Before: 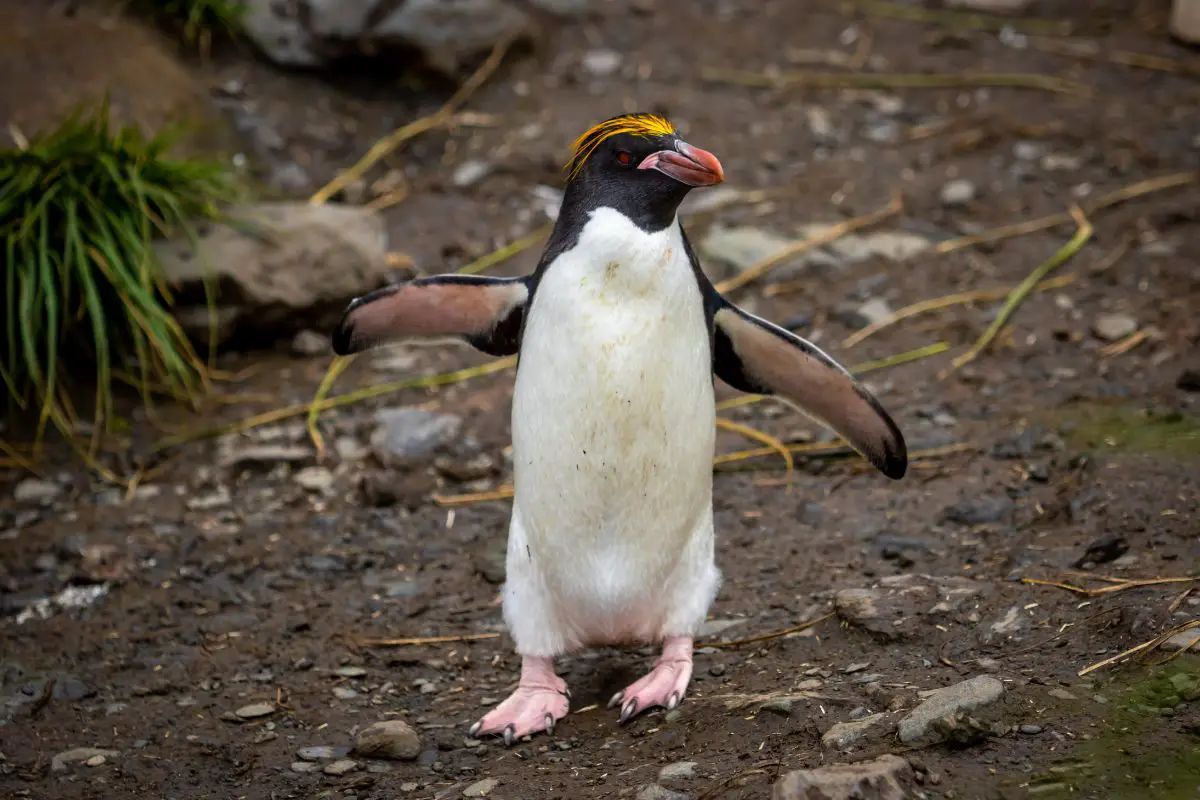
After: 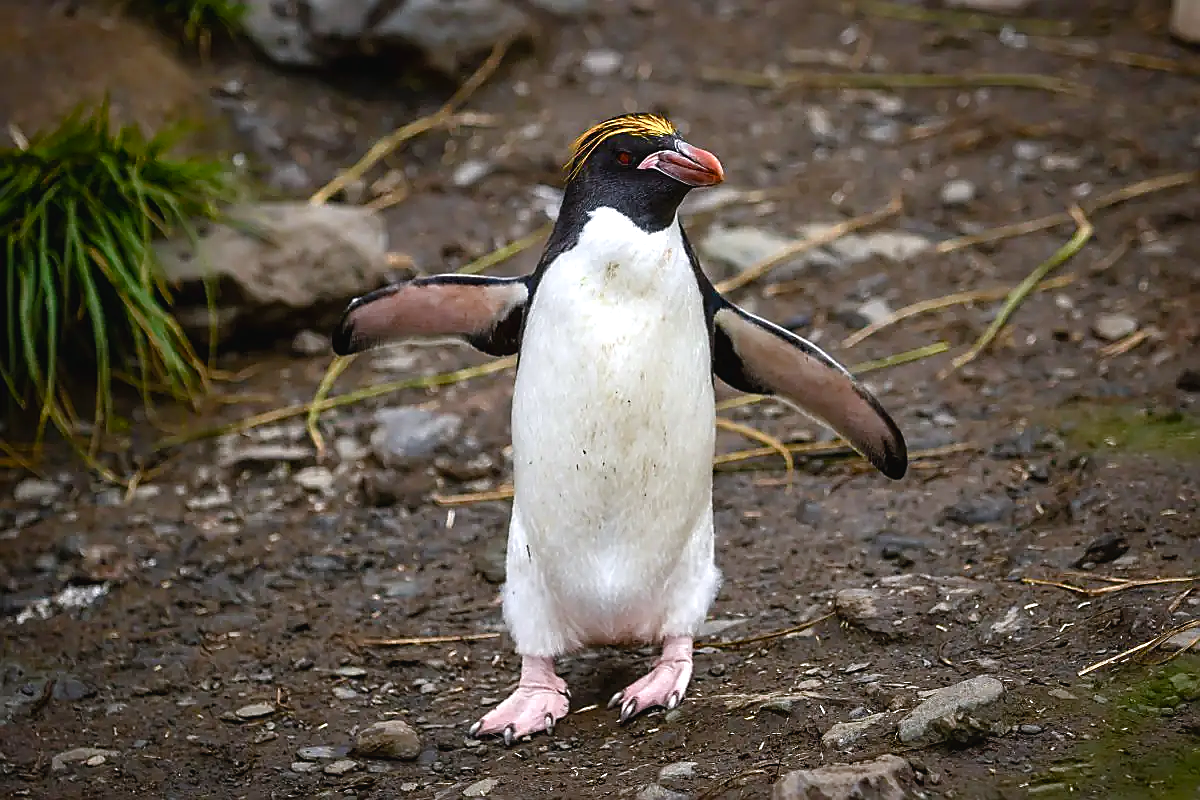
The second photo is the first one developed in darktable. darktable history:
color balance rgb: shadows lift › luminance -10%, shadows lift › chroma 1%, shadows lift › hue 113°, power › luminance -15%, highlights gain › chroma 0.2%, highlights gain › hue 333°, global offset › luminance 0.5%, perceptual saturation grading › global saturation 20%, perceptual saturation grading › highlights -50%, perceptual saturation grading › shadows 25%, contrast -10%
white balance: red 0.983, blue 1.036
base curve: preserve colors none
exposure: exposure 0.6 EV, compensate highlight preservation false
sharpen: radius 1.4, amount 1.25, threshold 0.7
